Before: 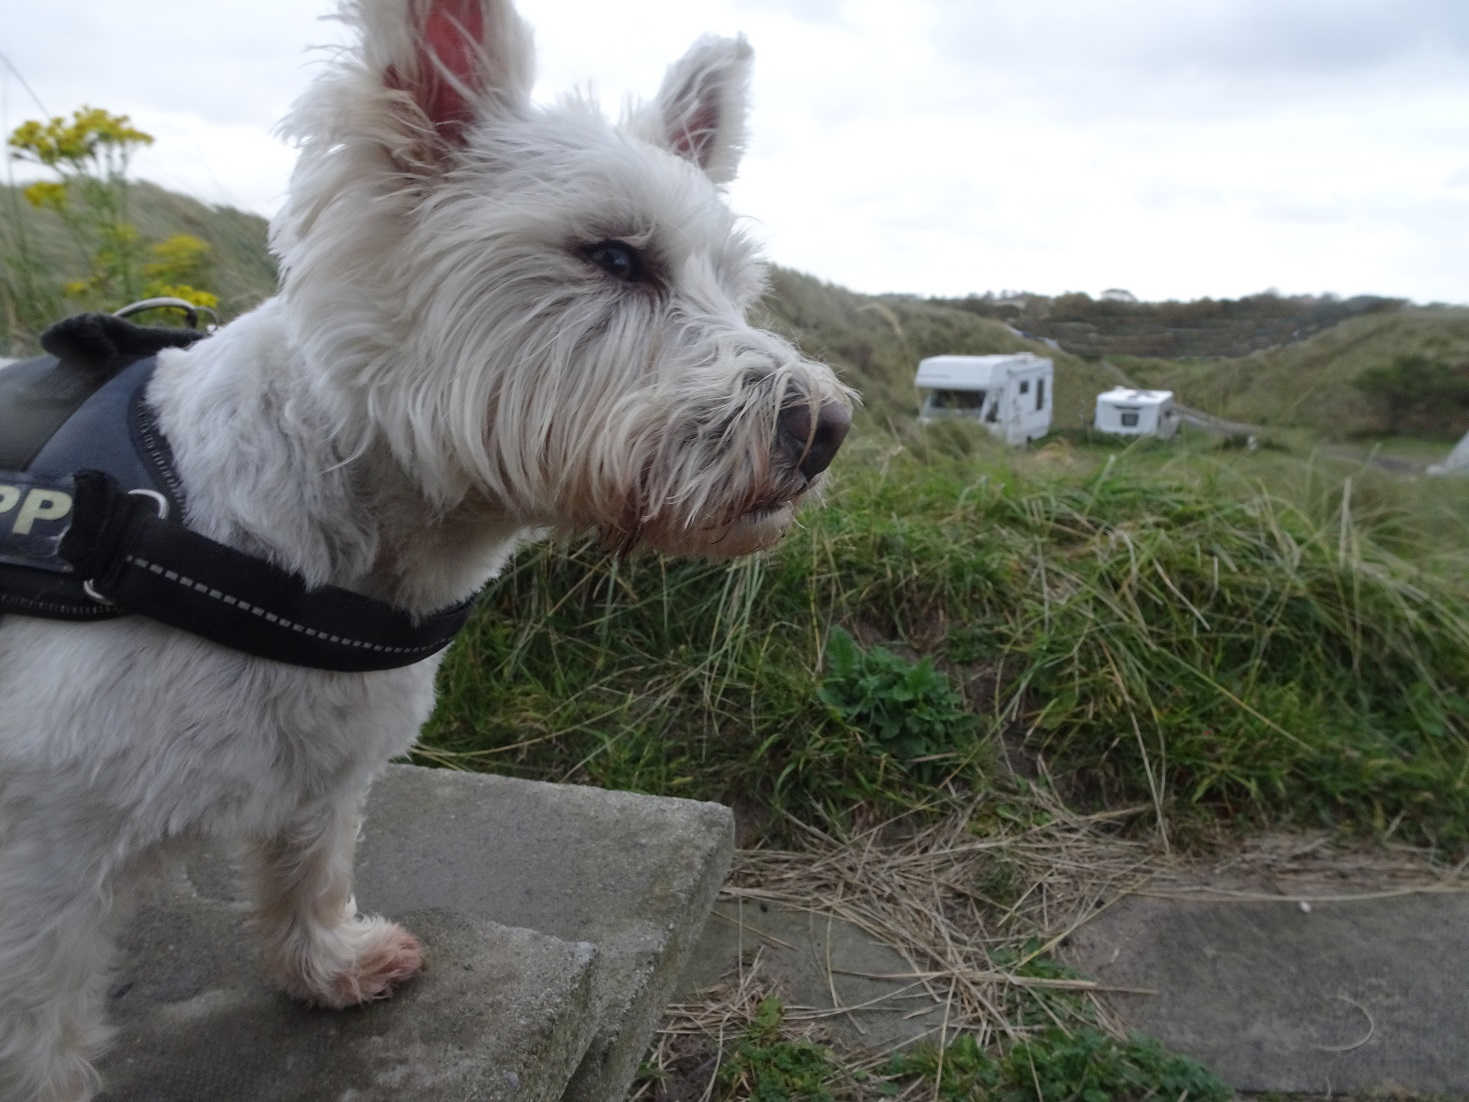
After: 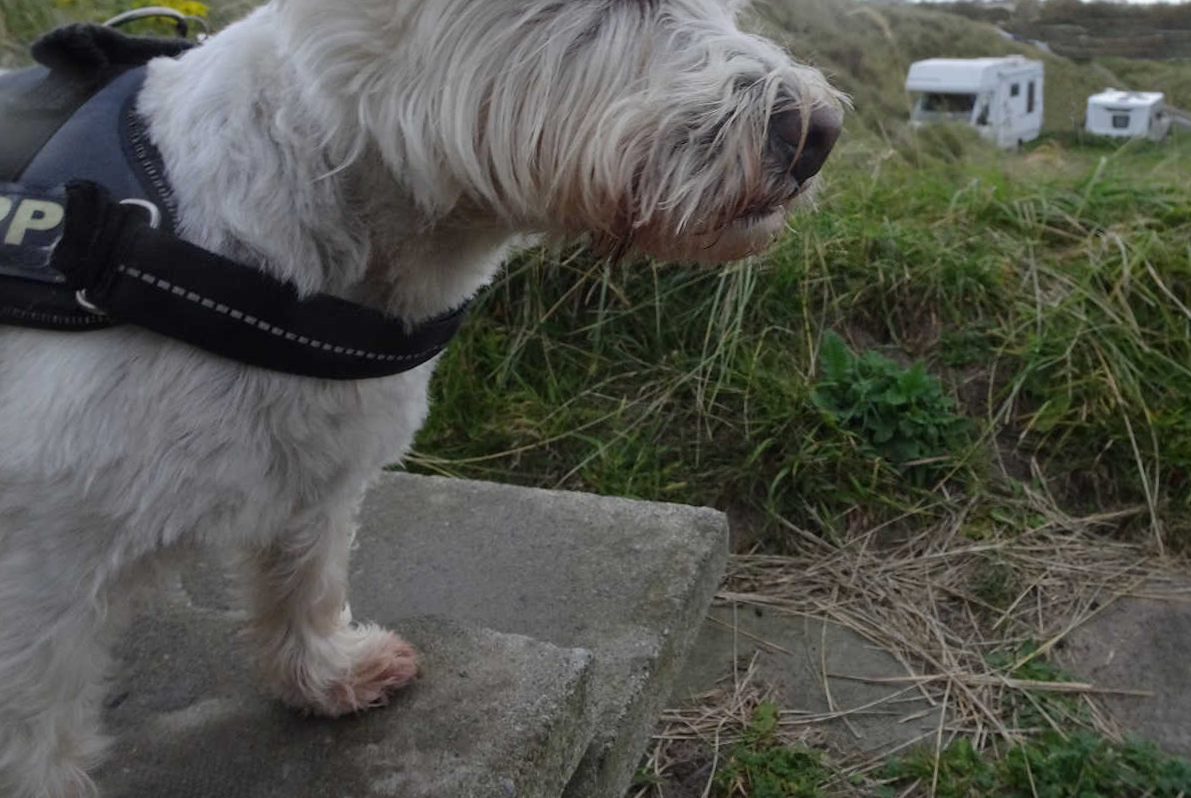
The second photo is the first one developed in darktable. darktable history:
rotate and perspective: rotation -0.45°, automatic cropping original format, crop left 0.008, crop right 0.992, crop top 0.012, crop bottom 0.988
shadows and highlights: shadows -20, white point adjustment -2, highlights -35
crop: top 26.531%, right 17.959%
